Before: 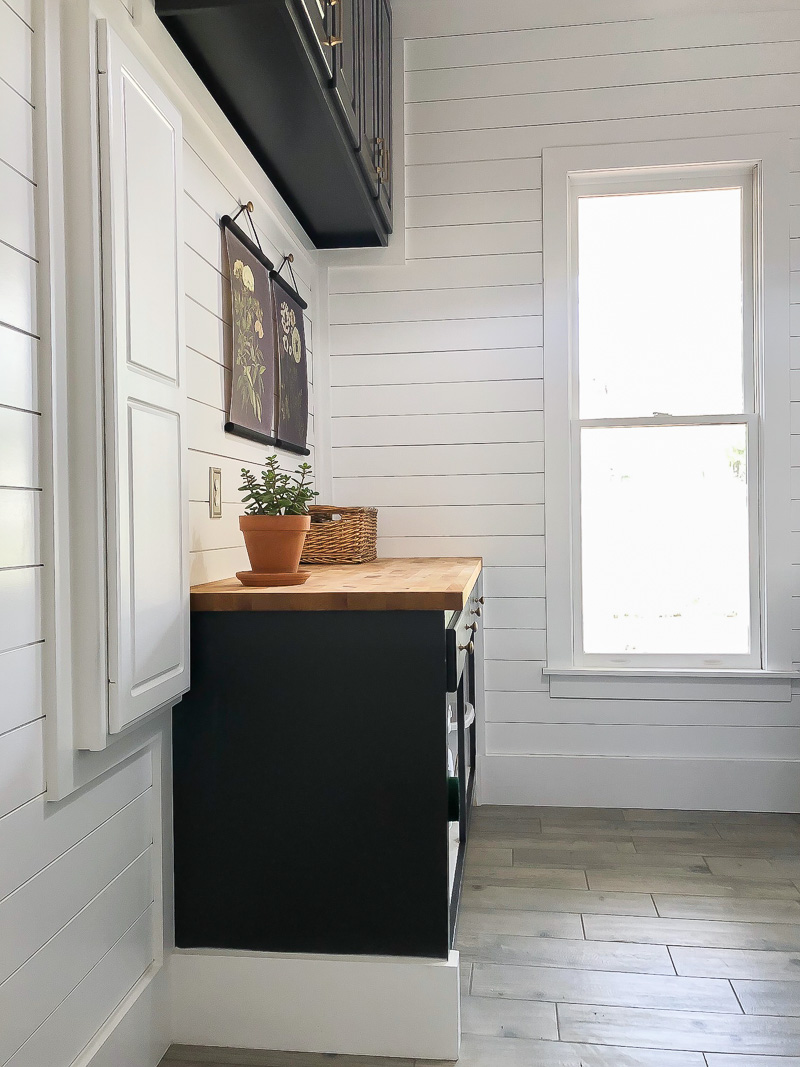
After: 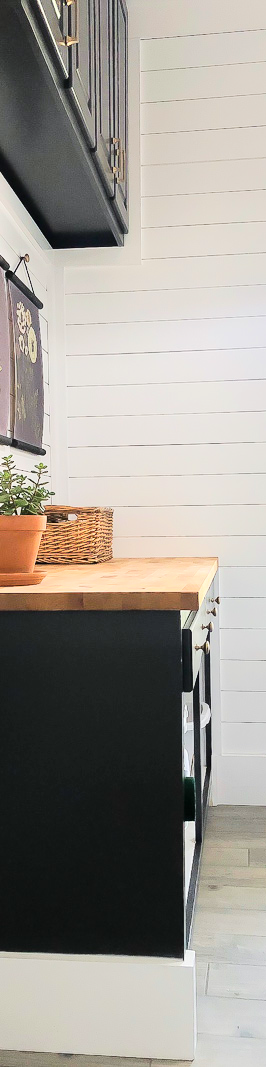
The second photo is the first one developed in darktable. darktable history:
crop: left 33.072%, right 33.627%
tone equalizer: -7 EV 0.141 EV, -6 EV 0.59 EV, -5 EV 1.18 EV, -4 EV 1.31 EV, -3 EV 1.17 EV, -2 EV 0.6 EV, -1 EV 0.158 EV, edges refinement/feathering 500, mask exposure compensation -1.57 EV, preserve details no
